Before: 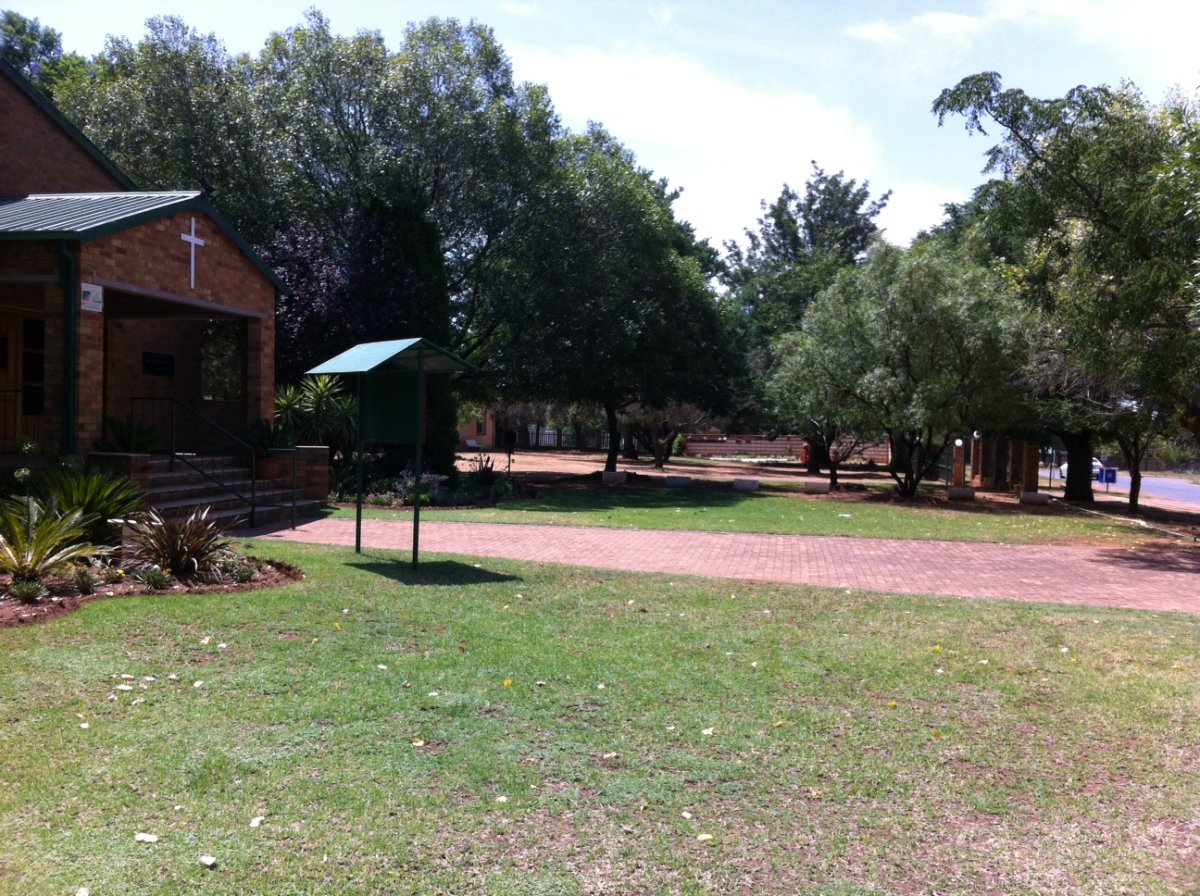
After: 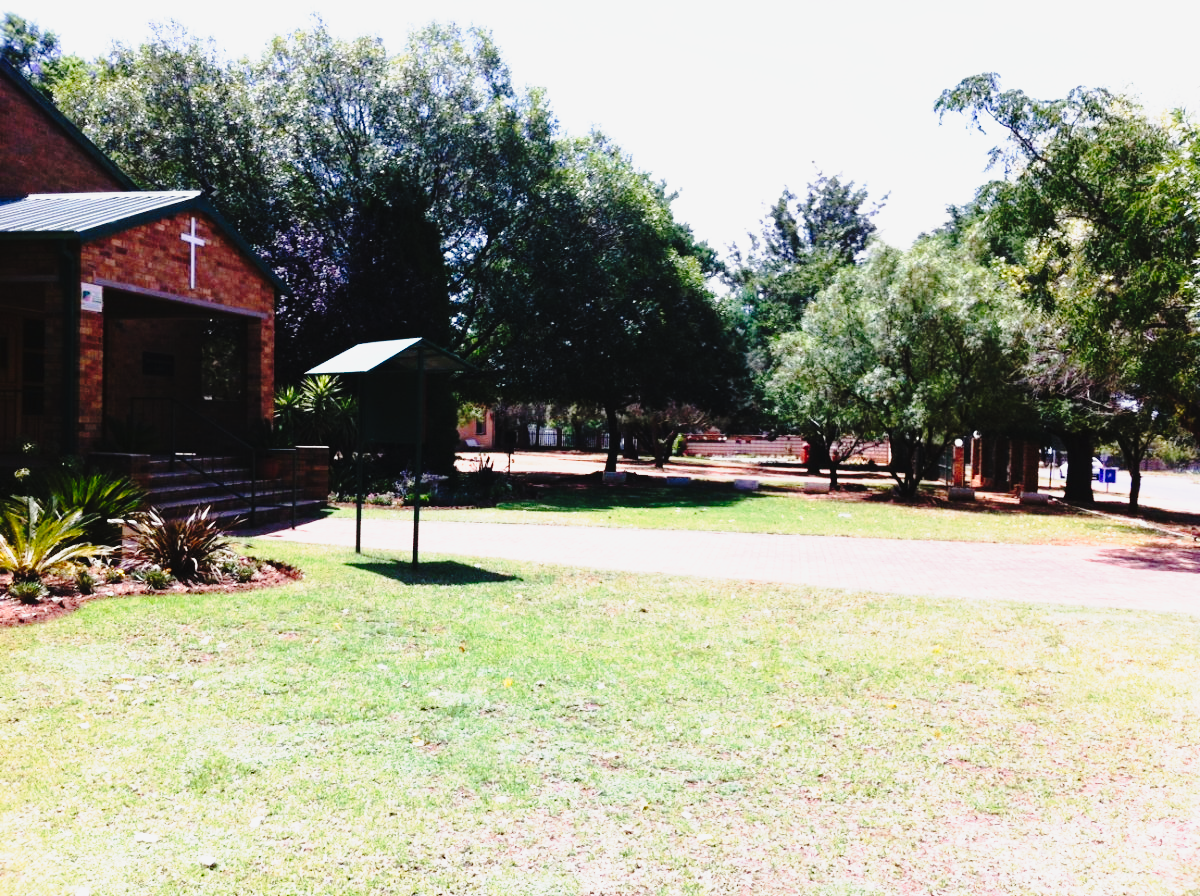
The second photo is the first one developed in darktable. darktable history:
base curve: curves: ch0 [(0, 0) (0.026, 0.03) (0.109, 0.232) (0.351, 0.748) (0.669, 0.968) (1, 1)], preserve colors none
tone curve: curves: ch0 [(0.001, 0.029) (0.084, 0.074) (0.162, 0.165) (0.304, 0.382) (0.466, 0.576) (0.654, 0.741) (0.848, 0.906) (0.984, 0.963)]; ch1 [(0, 0) (0.34, 0.235) (0.46, 0.46) (0.515, 0.502) (0.553, 0.567) (0.764, 0.815) (1, 1)]; ch2 [(0, 0) (0.44, 0.458) (0.479, 0.492) (0.524, 0.507) (0.547, 0.579) (0.673, 0.712) (1, 1)], preserve colors none
